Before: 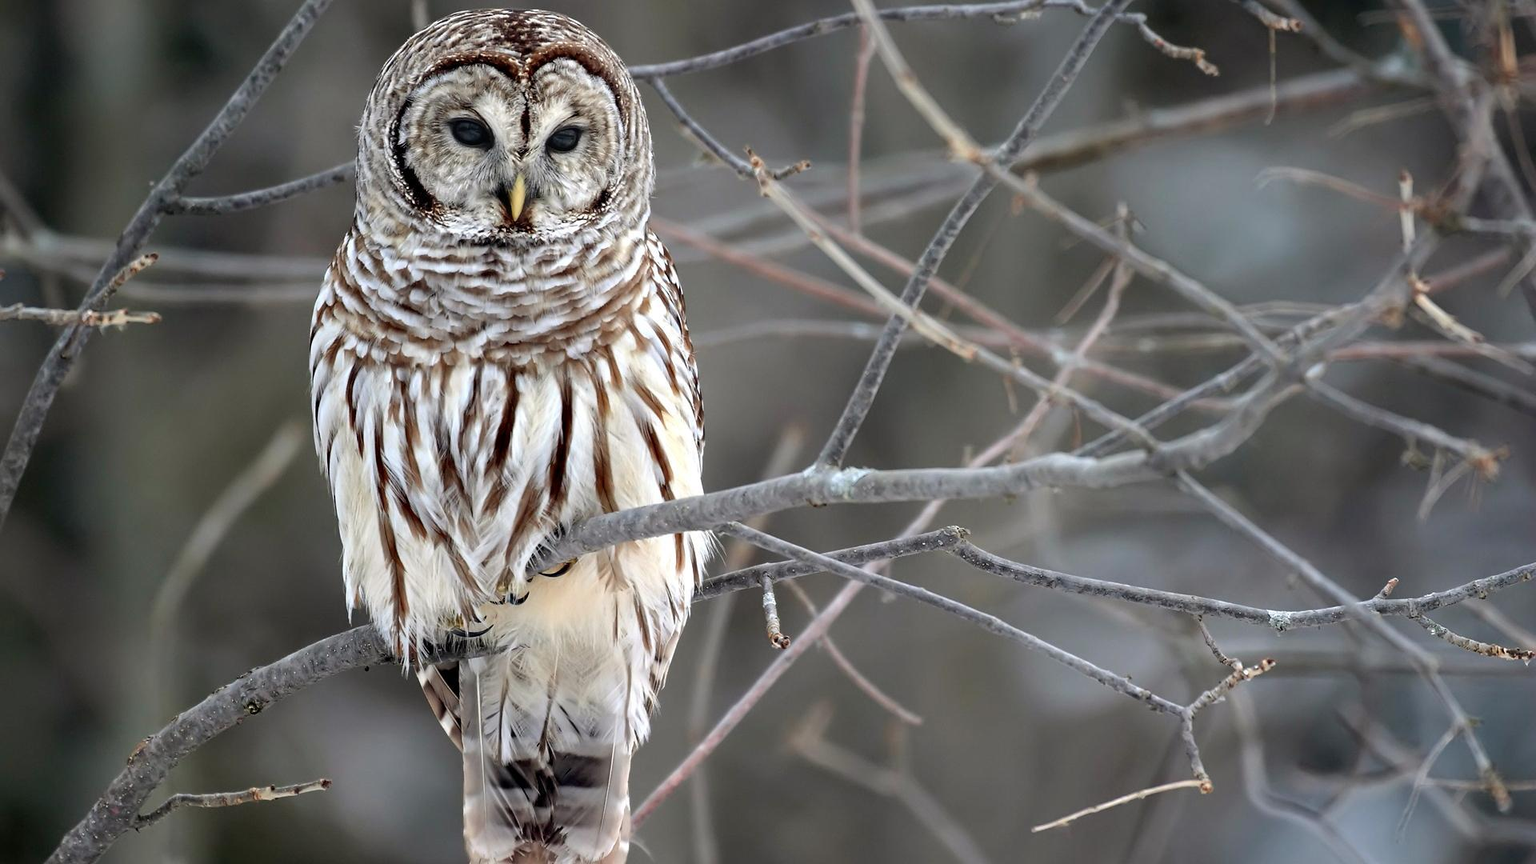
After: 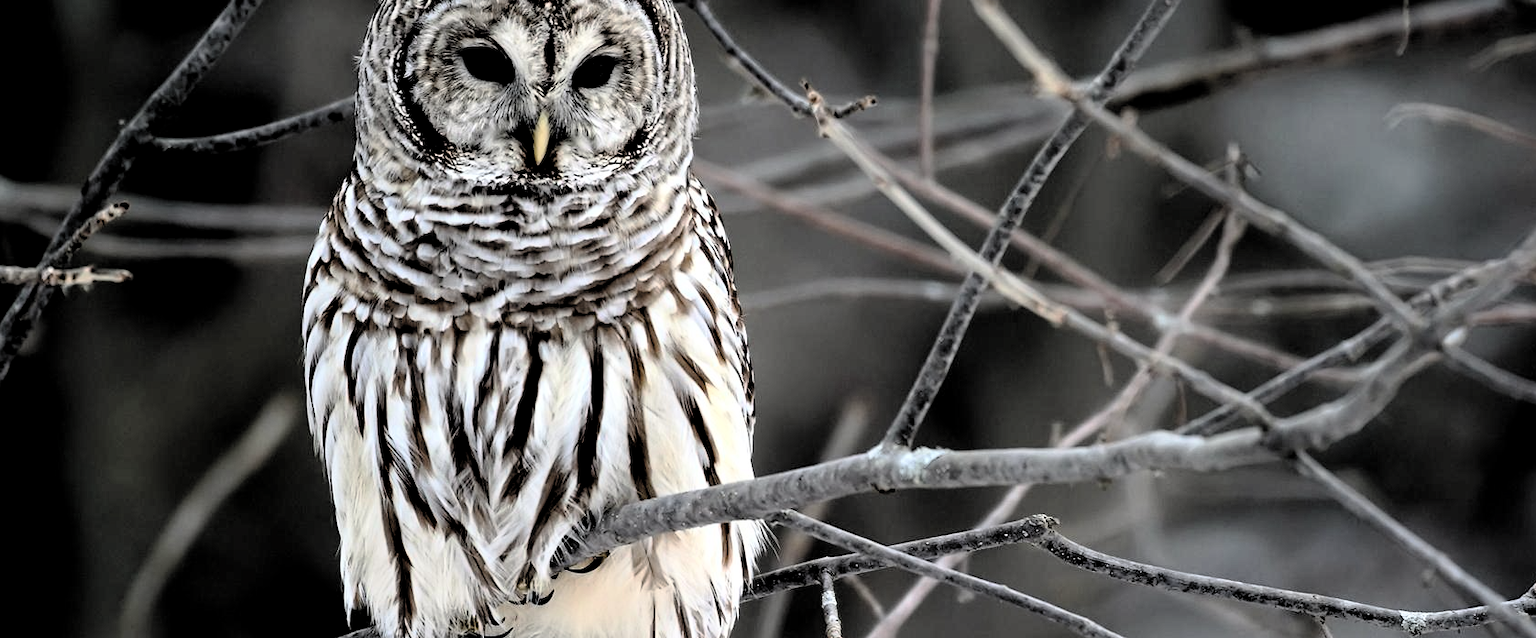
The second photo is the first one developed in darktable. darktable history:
levels: mode automatic, black 8.58%, gray 59.42%, levels [0, 0.445, 1]
crop: left 3.015%, top 8.969%, right 9.647%, bottom 26.457%
base curve: curves: ch0 [(0, 0) (0.028, 0.03) (0.121, 0.232) (0.46, 0.748) (0.859, 0.968) (1, 1)]
tone curve: curves: ch0 [(0, 0) (0.003, 0.126) (0.011, 0.129) (0.025, 0.129) (0.044, 0.136) (0.069, 0.145) (0.1, 0.162) (0.136, 0.182) (0.177, 0.211) (0.224, 0.254) (0.277, 0.307) (0.335, 0.366) (0.399, 0.441) (0.468, 0.533) (0.543, 0.624) (0.623, 0.702) (0.709, 0.774) (0.801, 0.835) (0.898, 0.904) (1, 1)], preserve colors none
